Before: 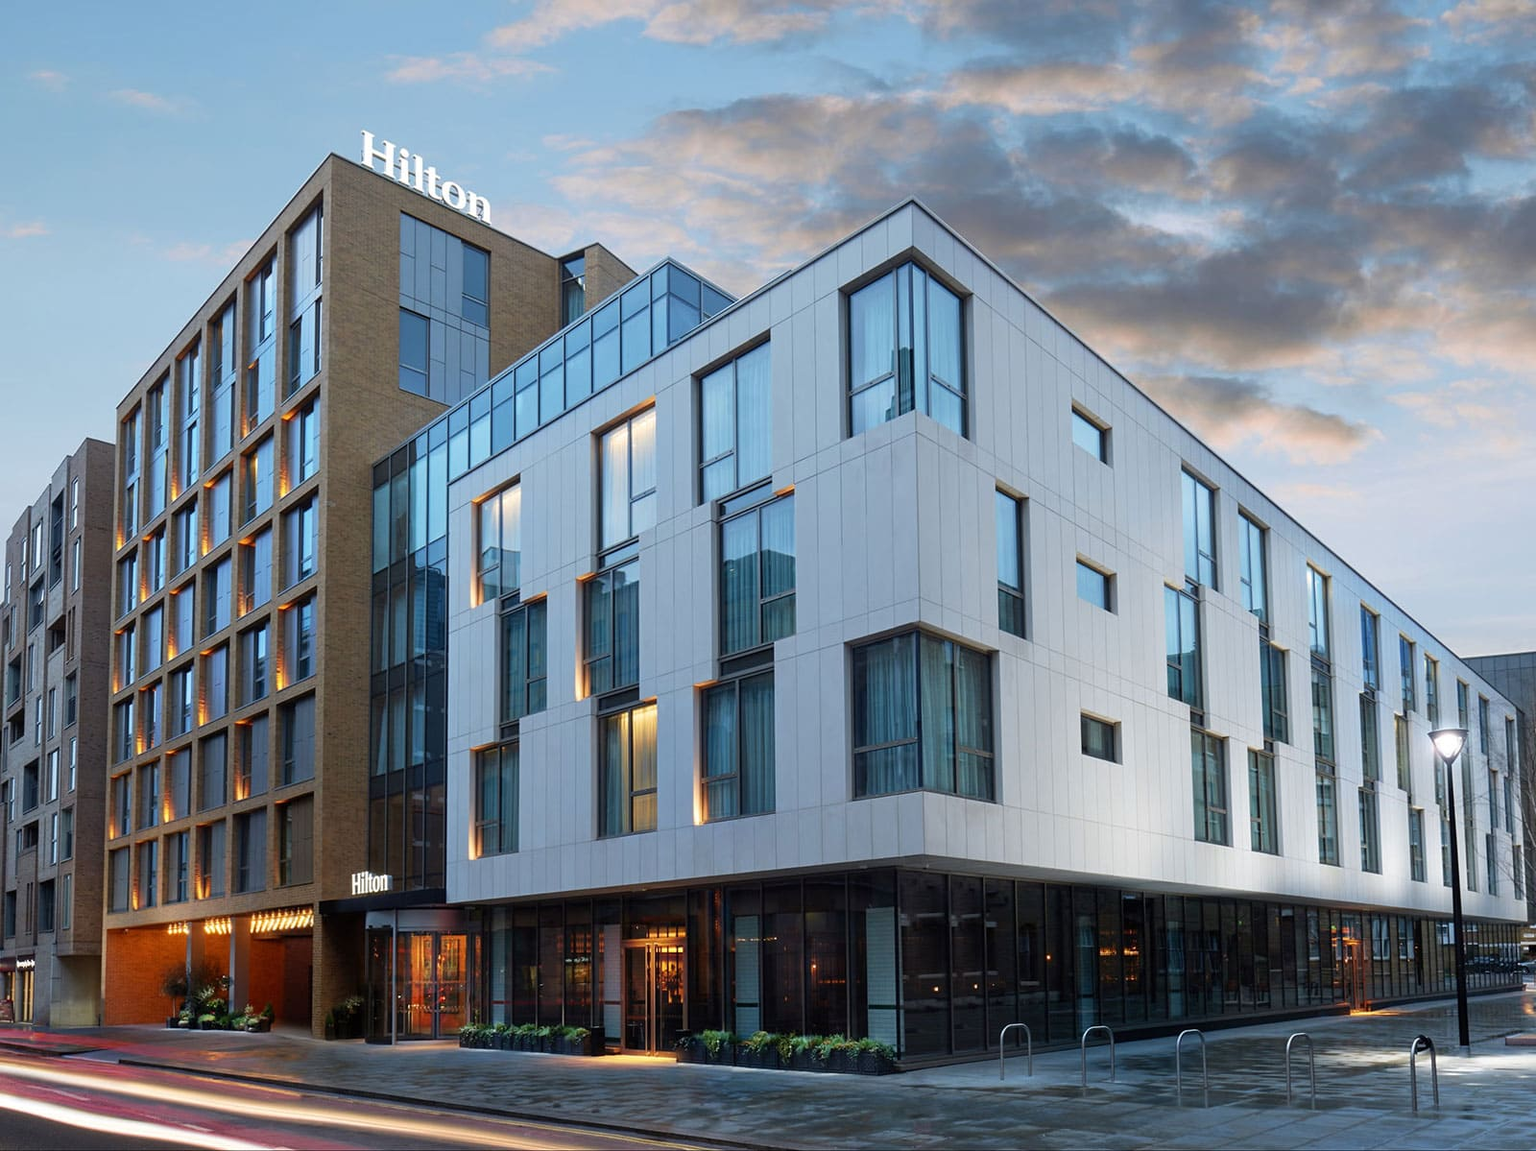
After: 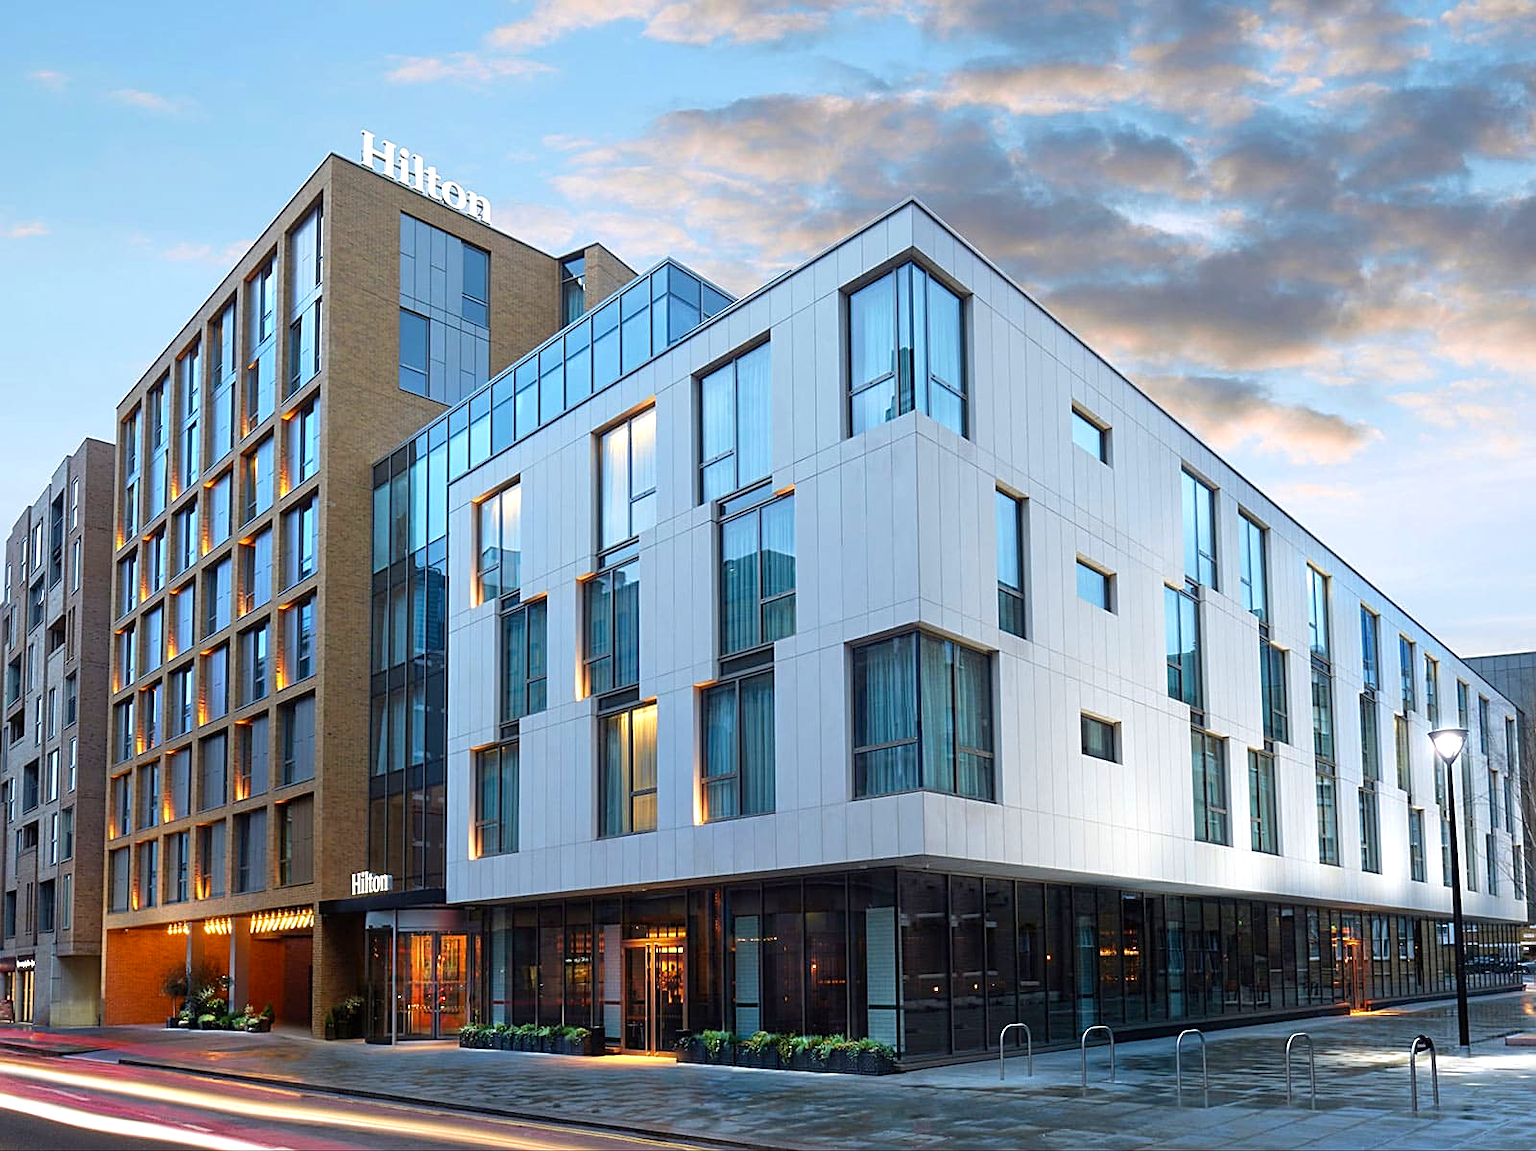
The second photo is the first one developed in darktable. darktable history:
color balance rgb: perceptual saturation grading › global saturation 0.211%, perceptual brilliance grading › global brilliance 9.91%, perceptual brilliance grading › shadows 14.457%, global vibrance 20%
sharpen: on, module defaults
